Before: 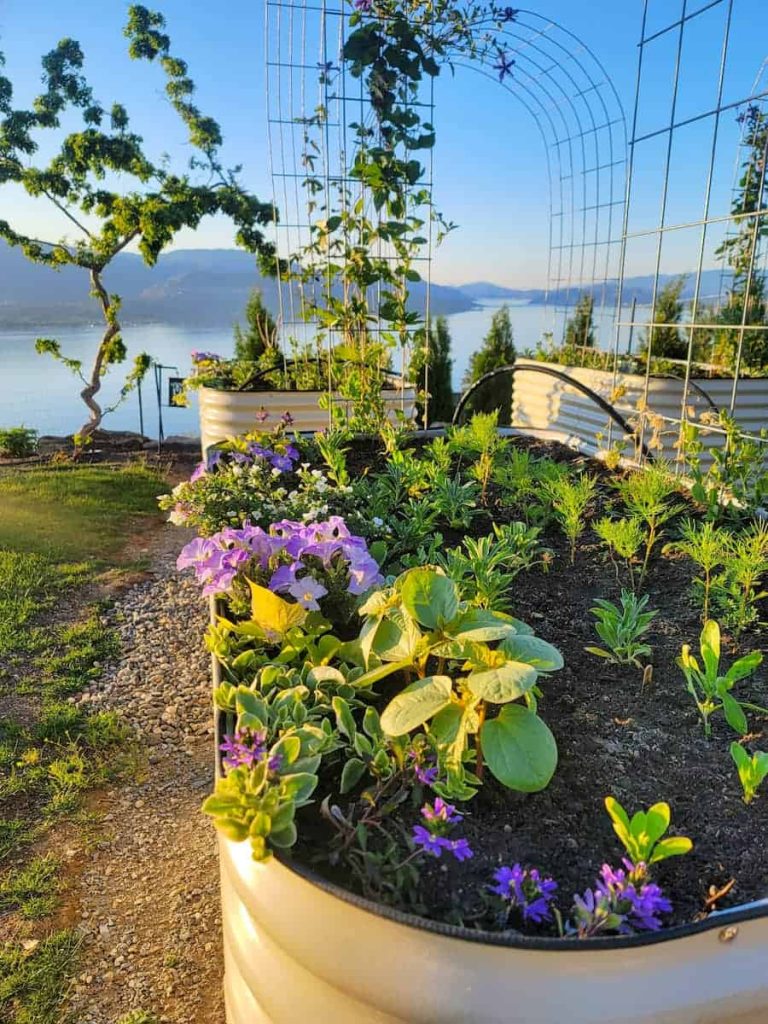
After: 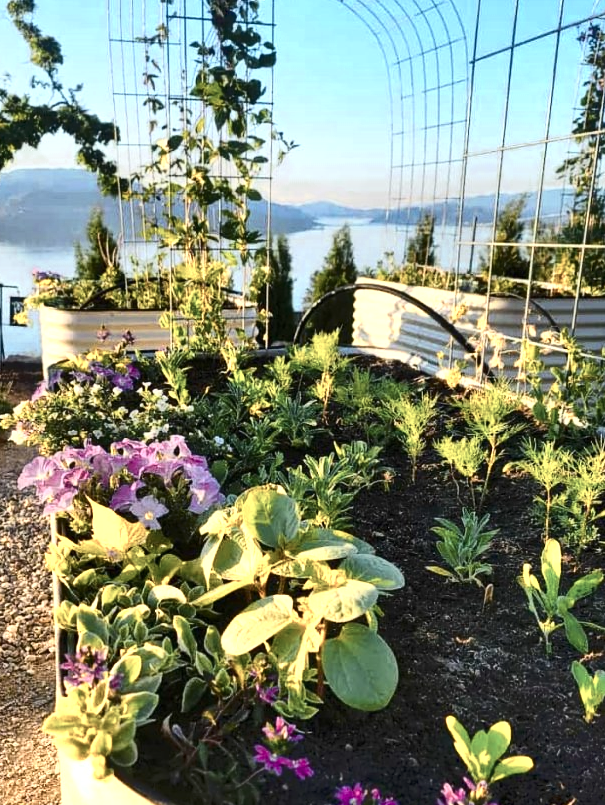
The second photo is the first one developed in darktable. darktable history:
crop and rotate: left 20.74%, top 7.912%, right 0.375%, bottom 13.378%
shadows and highlights: shadows 62.66, white point adjustment 0.37, highlights -34.44, compress 83.82%
color zones: curves: ch0 [(0.018, 0.548) (0.197, 0.654) (0.425, 0.447) (0.605, 0.658) (0.732, 0.579)]; ch1 [(0.105, 0.531) (0.224, 0.531) (0.386, 0.39) (0.618, 0.456) (0.732, 0.456) (0.956, 0.421)]; ch2 [(0.039, 0.583) (0.215, 0.465) (0.399, 0.544) (0.465, 0.548) (0.614, 0.447) (0.724, 0.43) (0.882, 0.623) (0.956, 0.632)]
color balance rgb: global vibrance 42.74%
contrast brightness saturation: contrast 0.25, saturation -0.31
